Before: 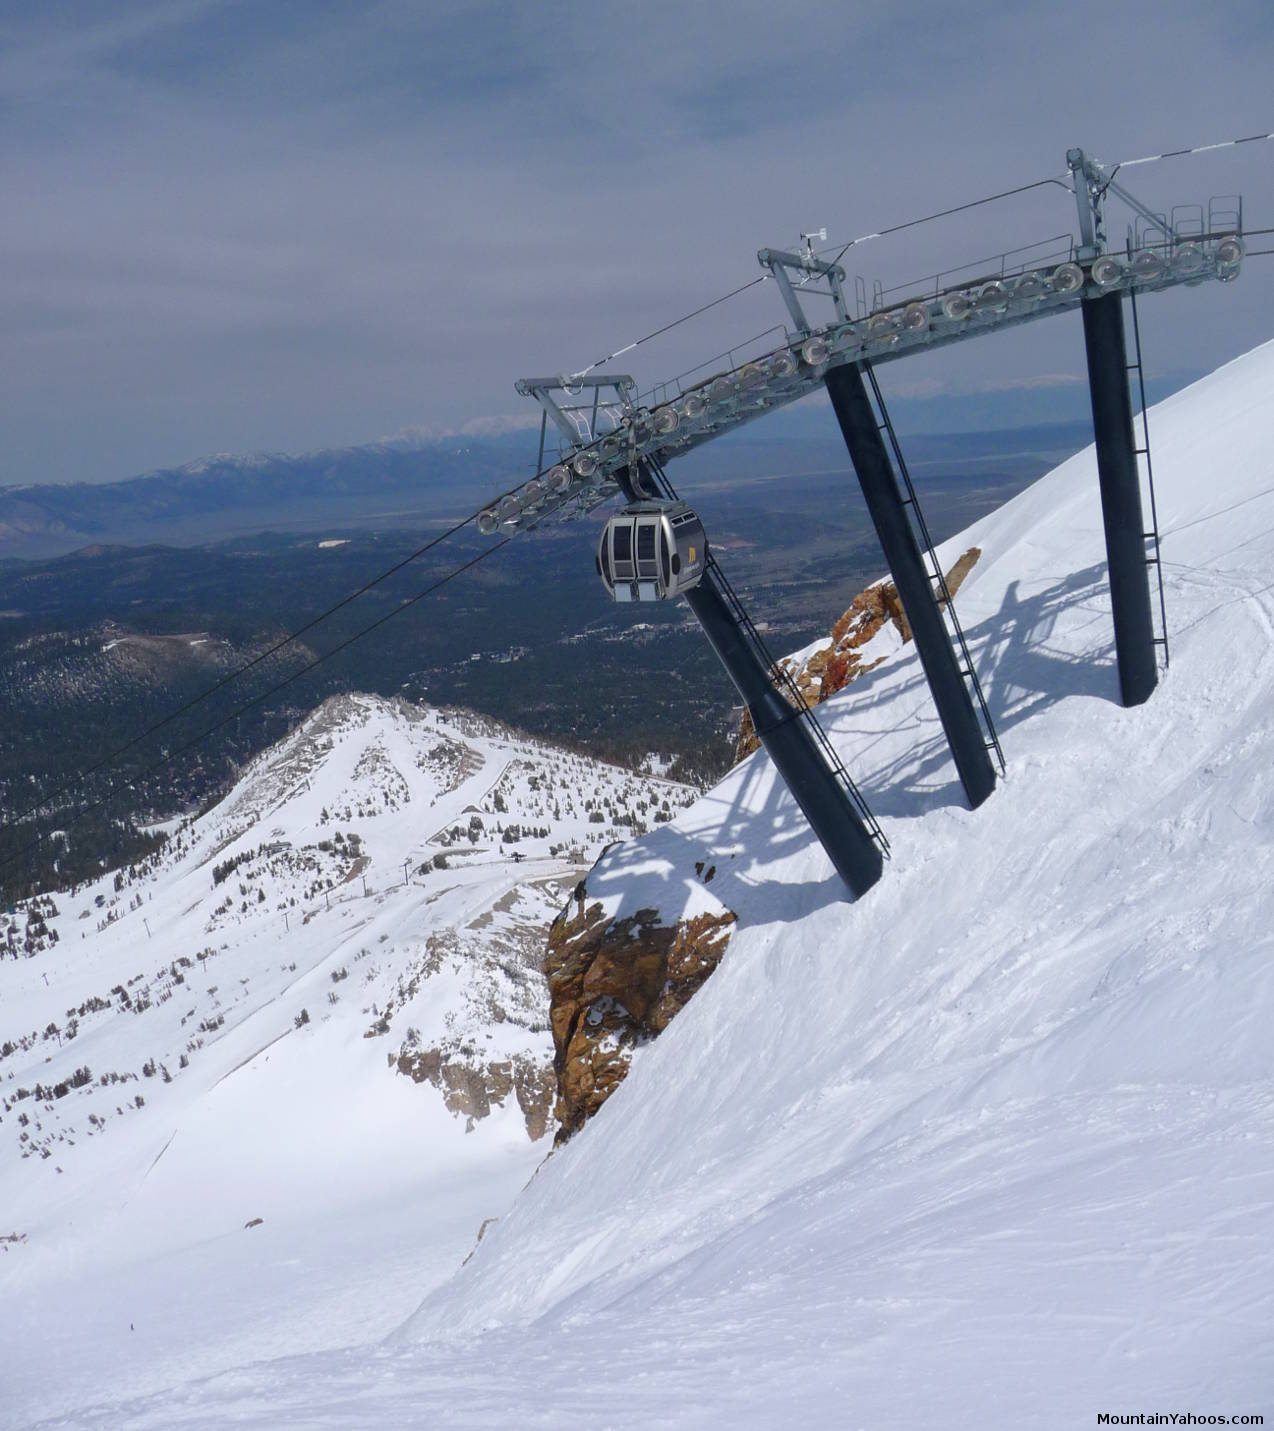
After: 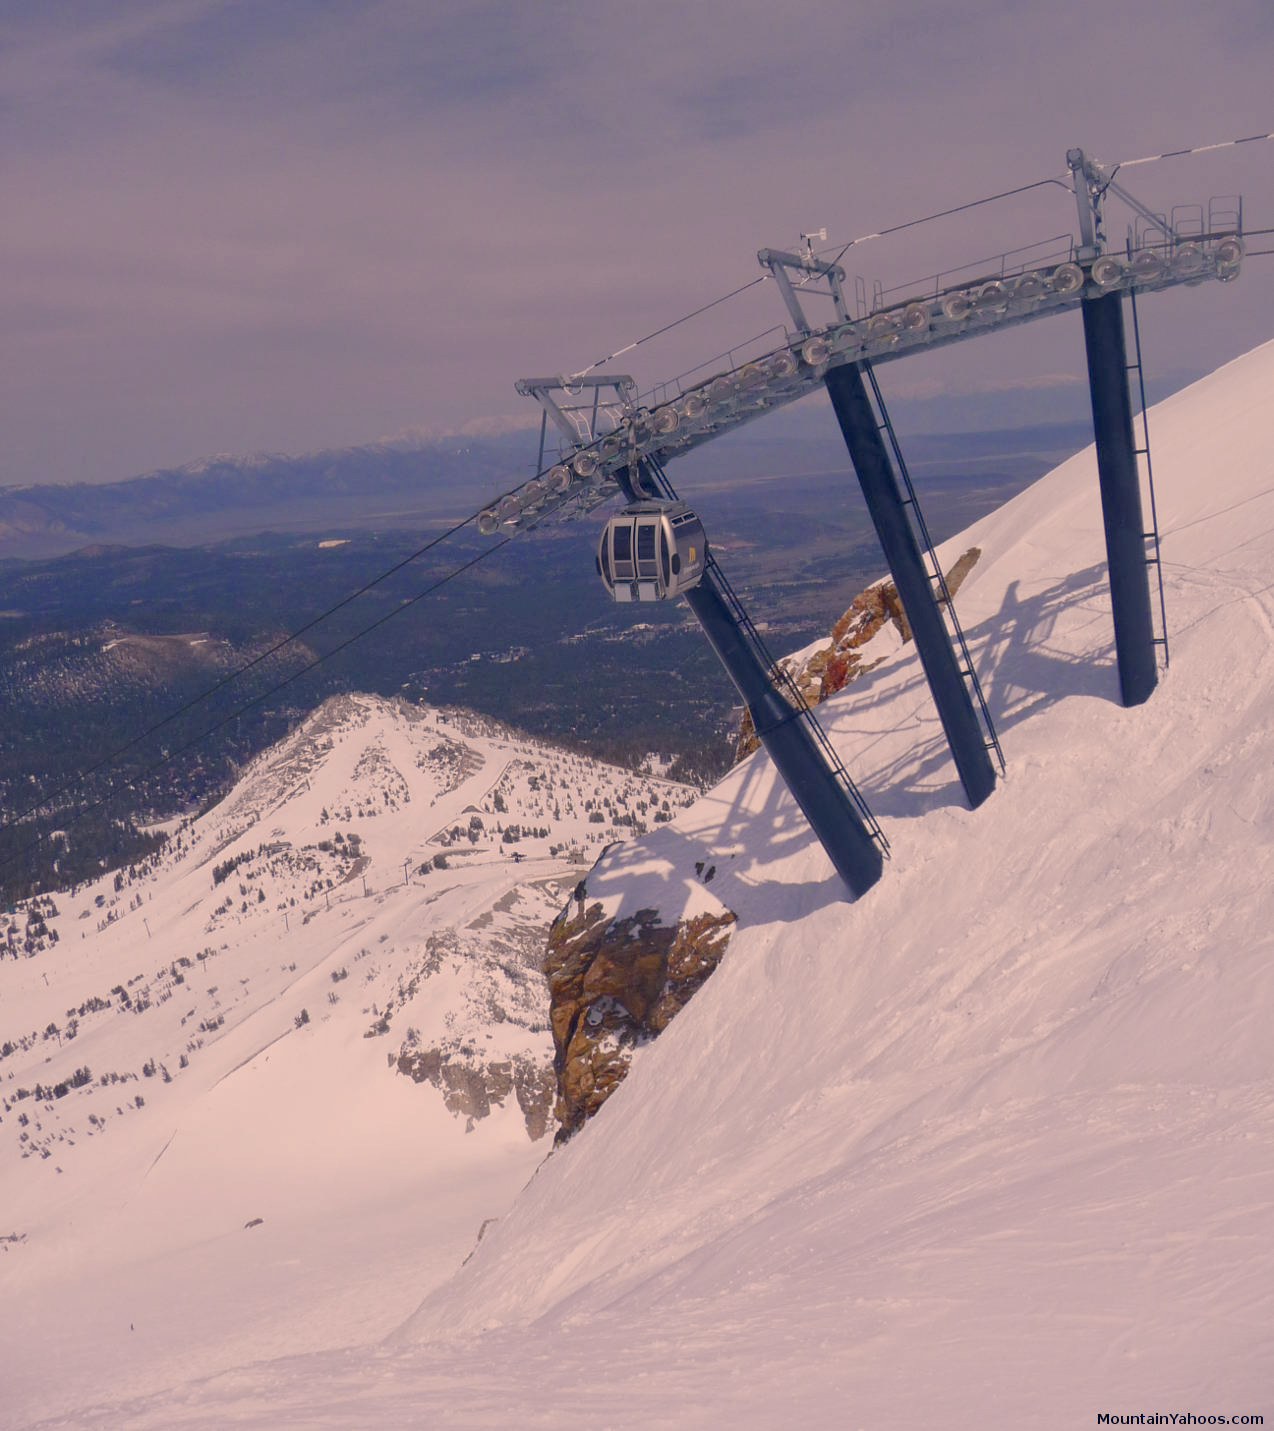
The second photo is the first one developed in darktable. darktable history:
color correction: highlights a* 19.59, highlights b* 27.49, shadows a* 3.46, shadows b* -17.28, saturation 0.73
color balance rgb: shadows lift › chroma 1%, shadows lift › hue 113°, highlights gain › chroma 0.2%, highlights gain › hue 333°, perceptual saturation grading › global saturation 20%, perceptual saturation grading › highlights -50%, perceptual saturation grading › shadows 25%, contrast -20%
